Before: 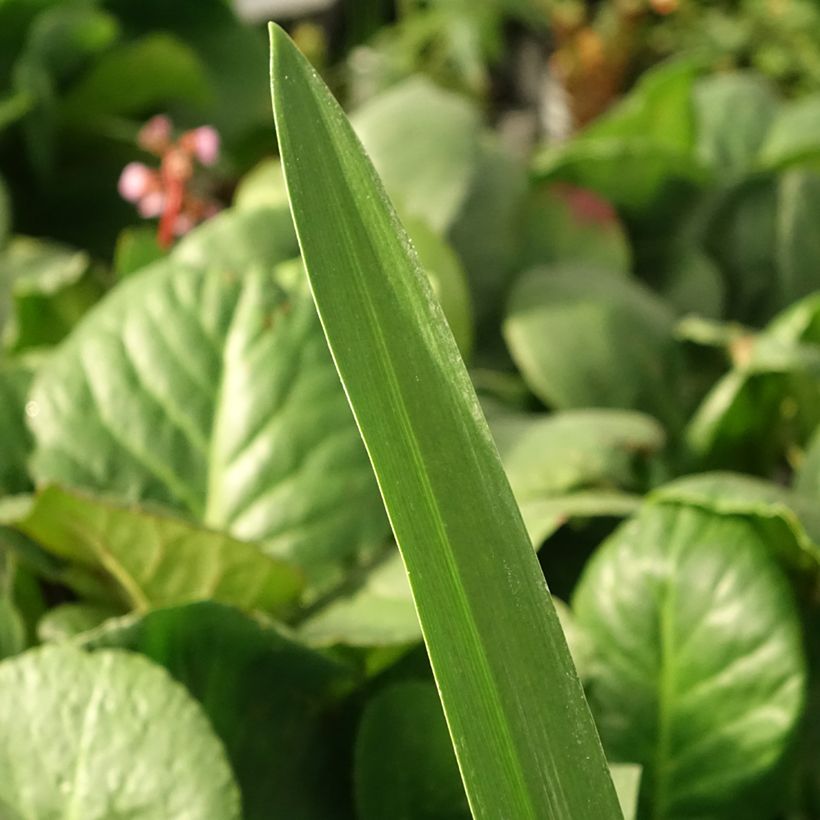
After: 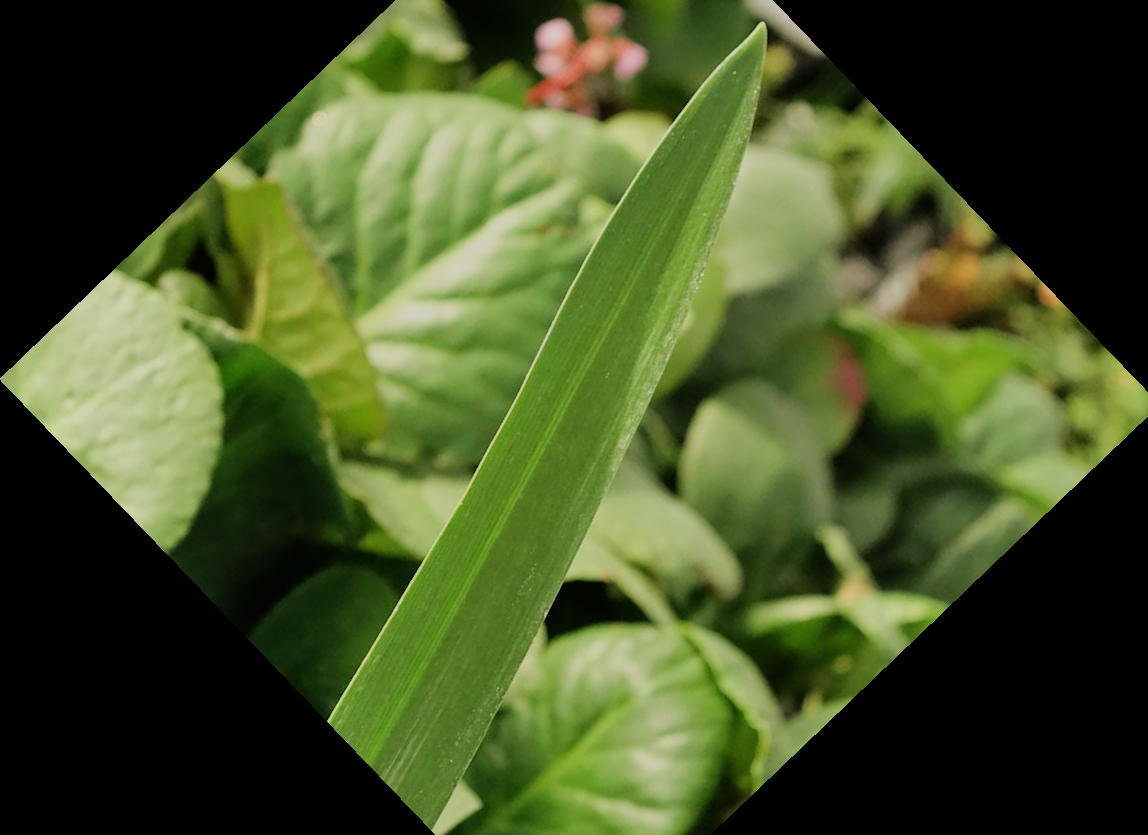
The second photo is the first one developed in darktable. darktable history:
crop and rotate: angle -46.26°, top 16.234%, right 0.912%, bottom 11.704%
filmic rgb: black relative exposure -8.54 EV, white relative exposure 5.52 EV, hardness 3.39, contrast 1.016
shadows and highlights: shadows 37.27, highlights -28.18, soften with gaussian
